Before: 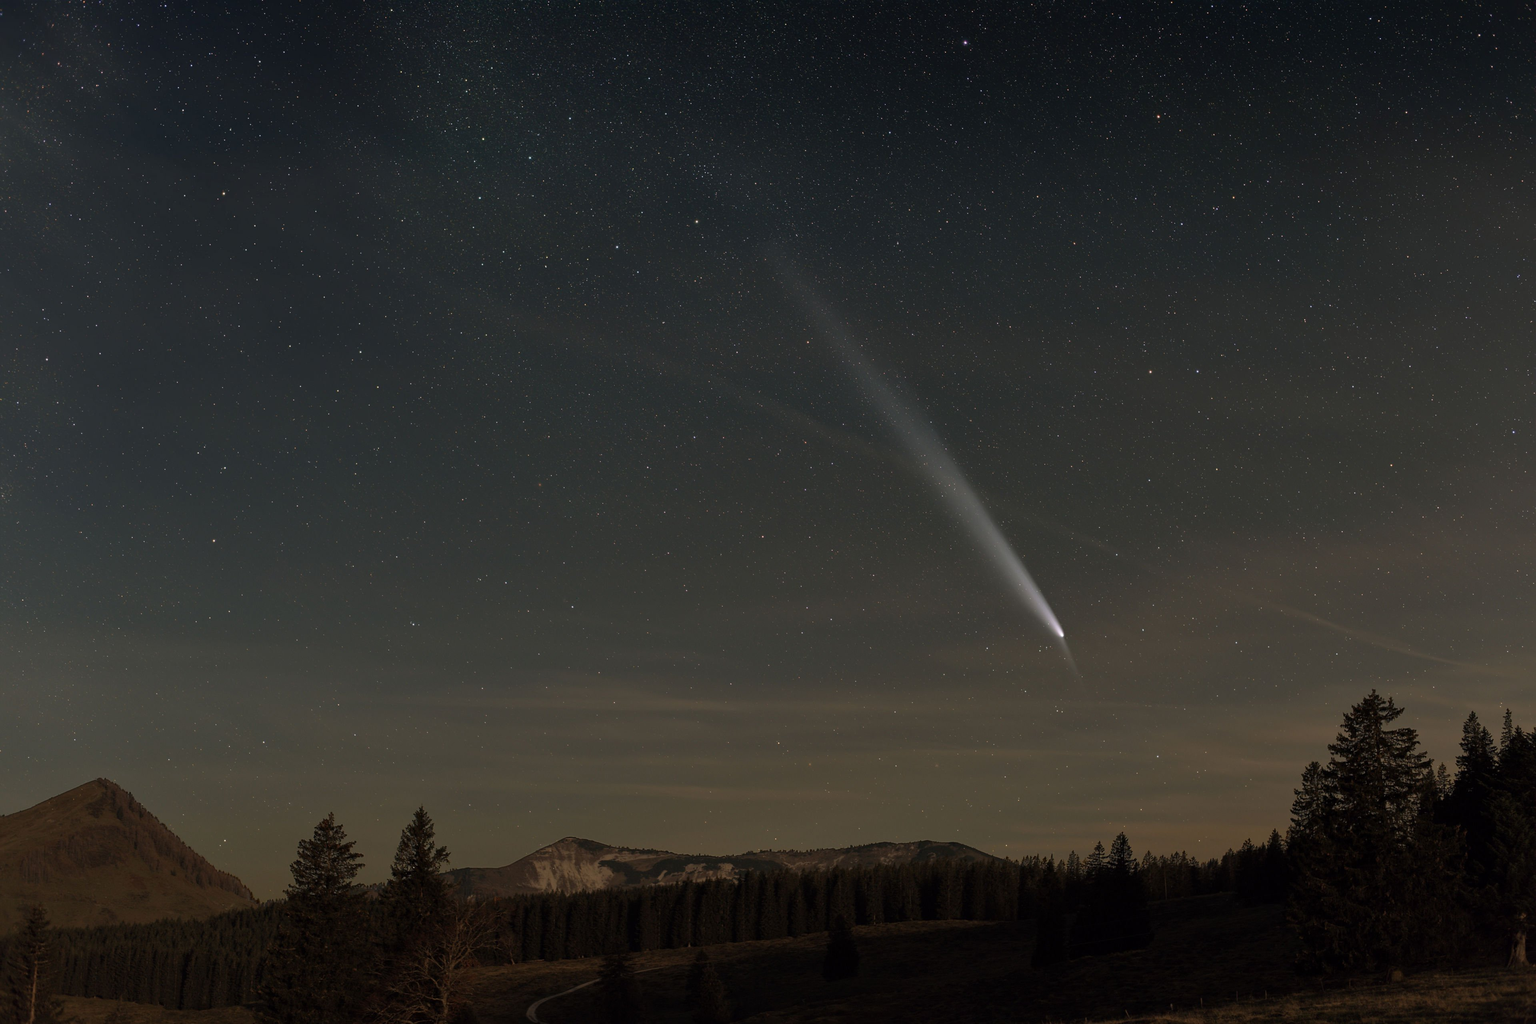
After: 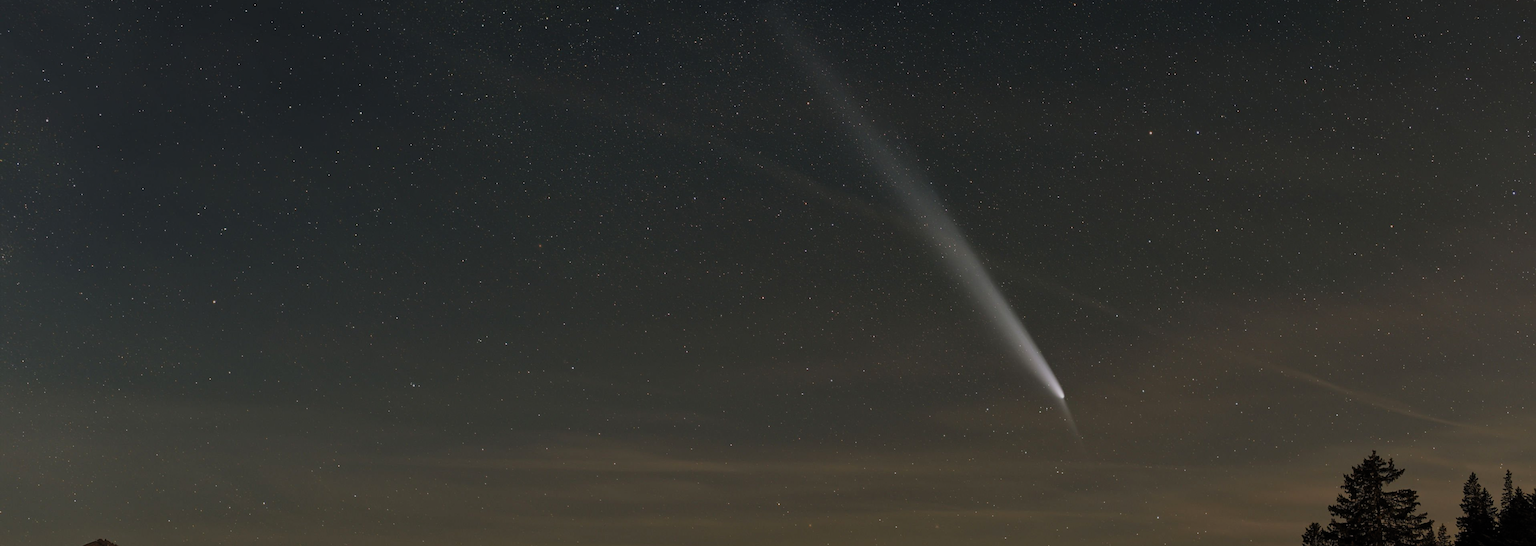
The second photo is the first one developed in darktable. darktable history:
filmic rgb: black relative exposure -9.33 EV, white relative exposure 6.83 EV, hardness 3.07, contrast 1.052, preserve chrominance no, color science v5 (2021), contrast in shadows safe, contrast in highlights safe
crop and rotate: top 23.375%, bottom 23.193%
